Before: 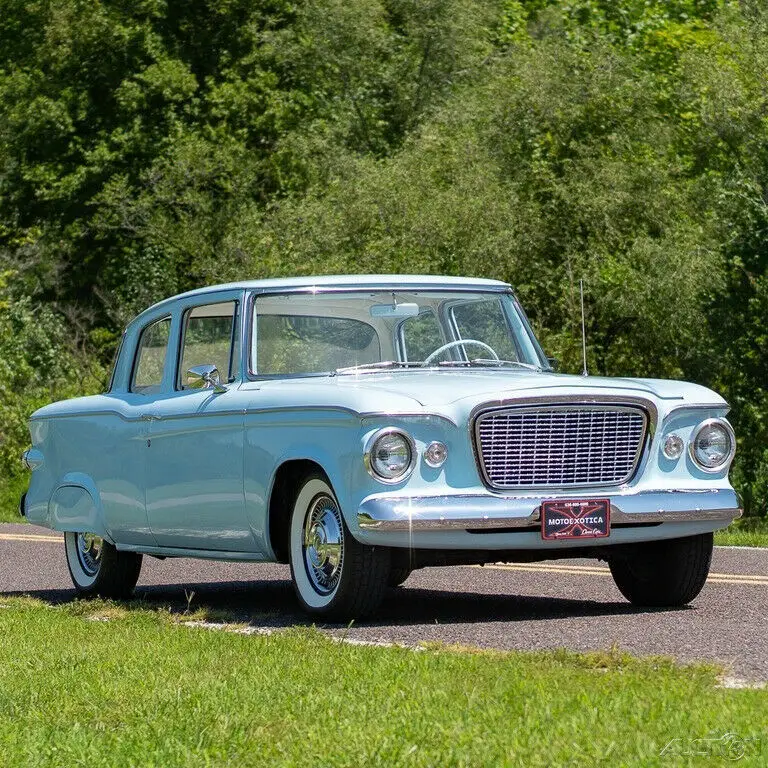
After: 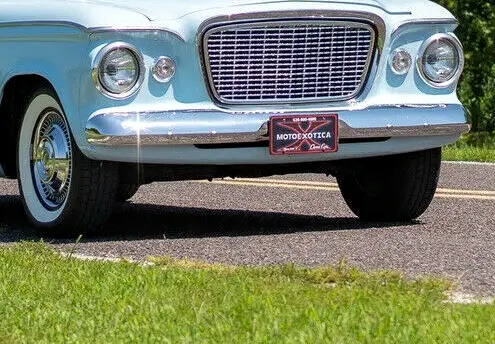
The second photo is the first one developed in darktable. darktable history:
crop and rotate: left 35.509%, top 50.238%, bottom 4.934%
local contrast: highlights 100%, shadows 100%, detail 120%, midtone range 0.2
